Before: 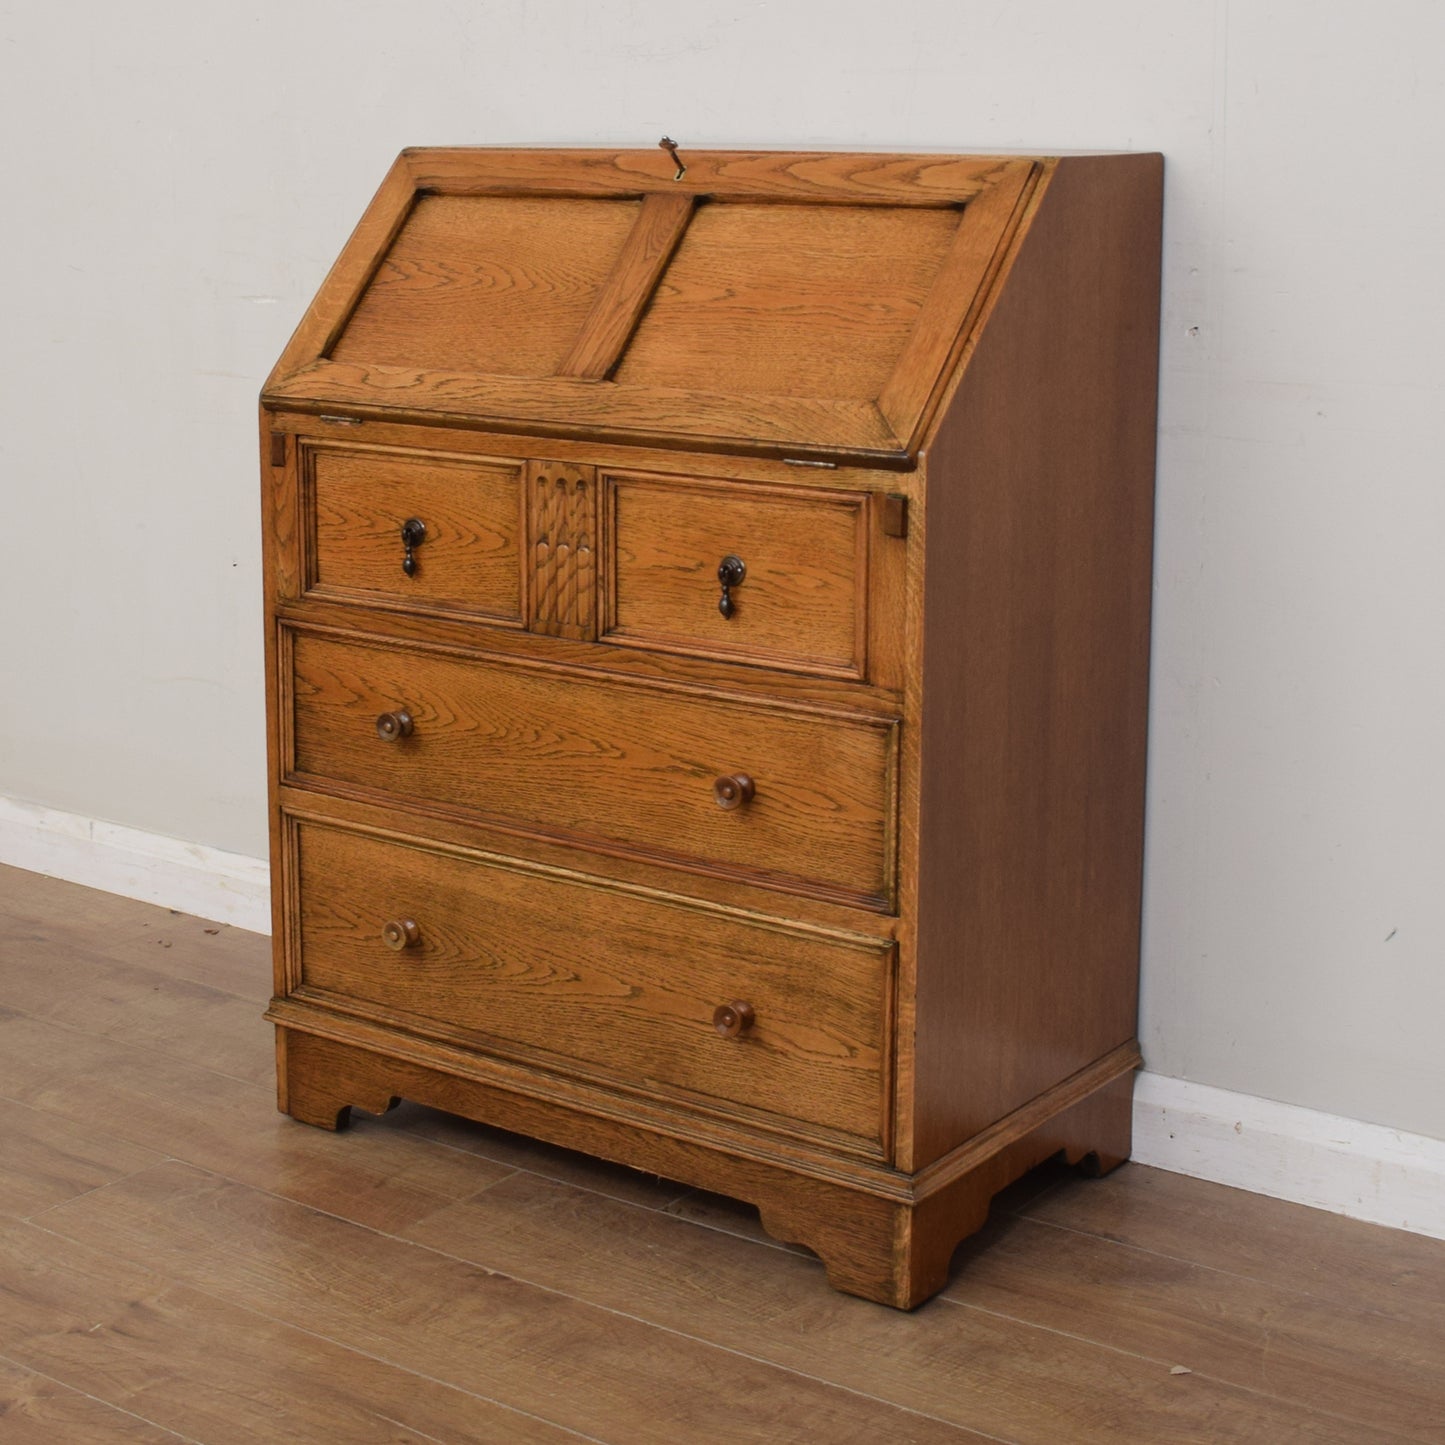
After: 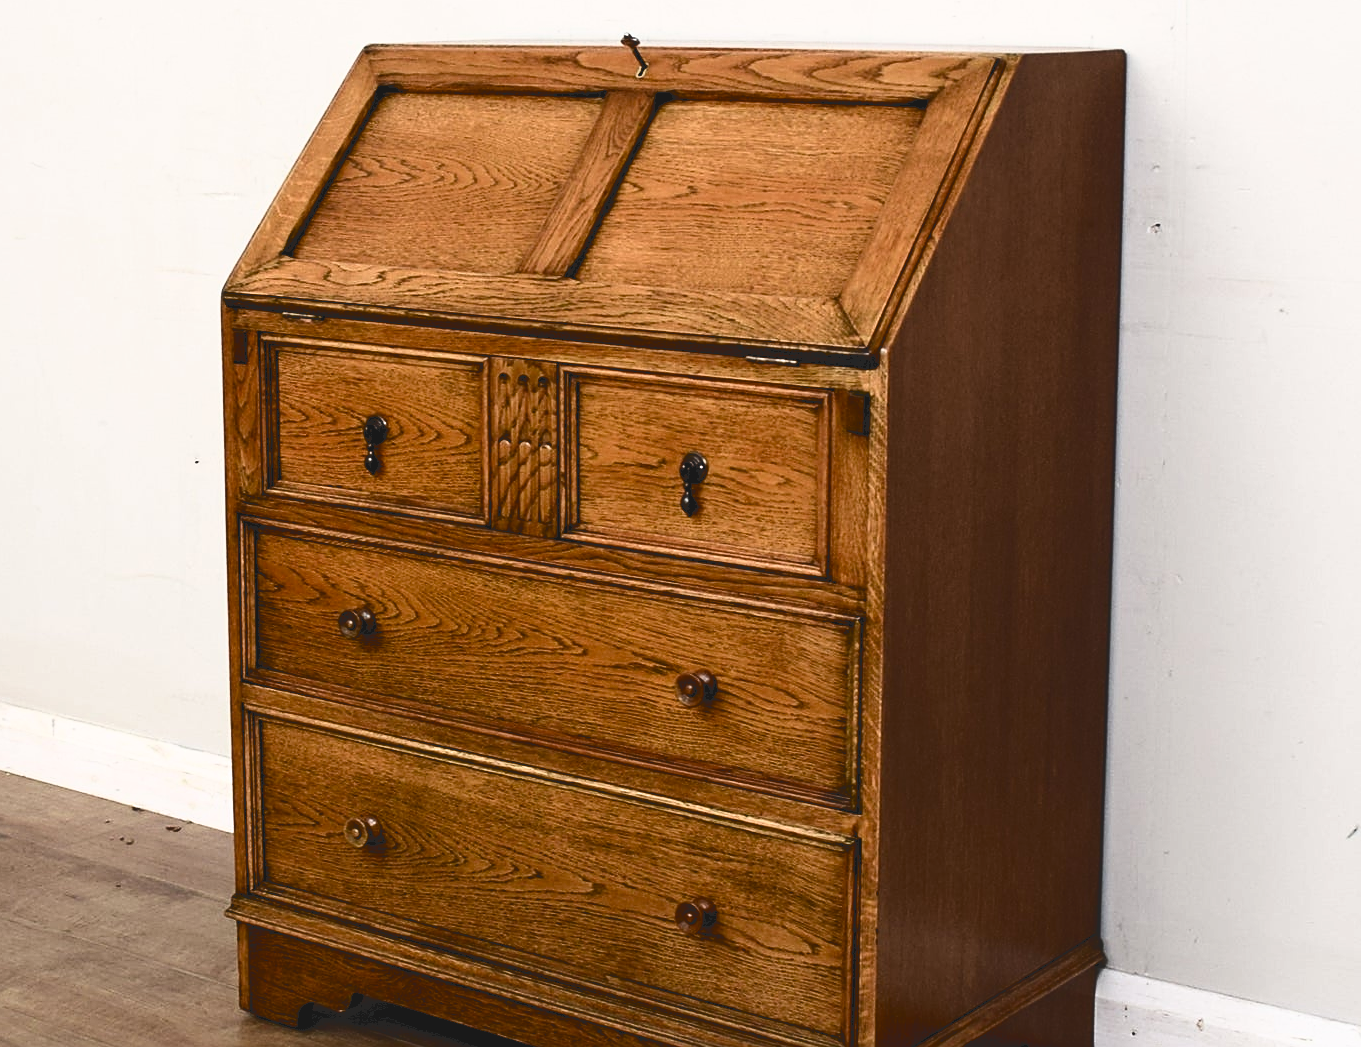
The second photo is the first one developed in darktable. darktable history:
crop: left 2.655%, top 7.148%, right 3.131%, bottom 20.346%
filmic rgb: black relative exposure -8.3 EV, white relative exposure 2.2 EV, target white luminance 99.854%, hardness 7.11, latitude 74.79%, contrast 1.314, highlights saturation mix -2.91%, shadows ↔ highlights balance 29.67%, color science v6 (2022), iterations of high-quality reconstruction 0
exposure: black level correction 0.013, compensate highlight preservation false
tone curve: curves: ch0 [(0, 0) (0.003, 0.147) (0.011, 0.147) (0.025, 0.147) (0.044, 0.147) (0.069, 0.147) (0.1, 0.15) (0.136, 0.158) (0.177, 0.174) (0.224, 0.198) (0.277, 0.241) (0.335, 0.292) (0.399, 0.361) (0.468, 0.452) (0.543, 0.568) (0.623, 0.679) (0.709, 0.793) (0.801, 0.886) (0.898, 0.966) (1, 1)], color space Lab, independent channels, preserve colors none
sharpen: on, module defaults
